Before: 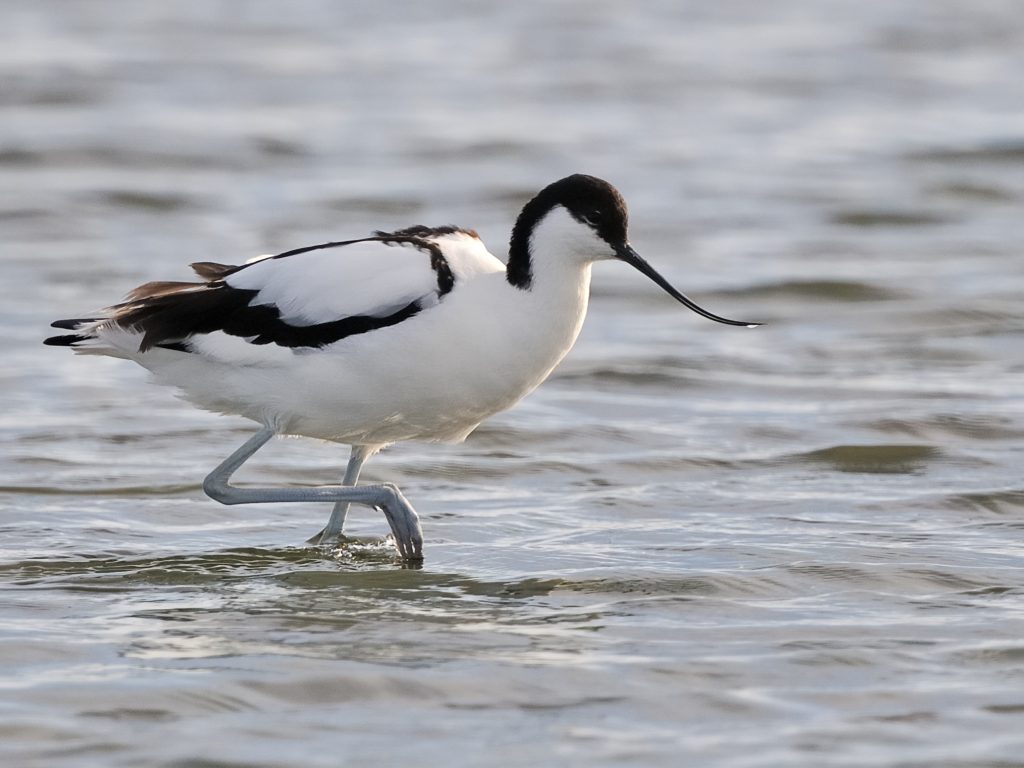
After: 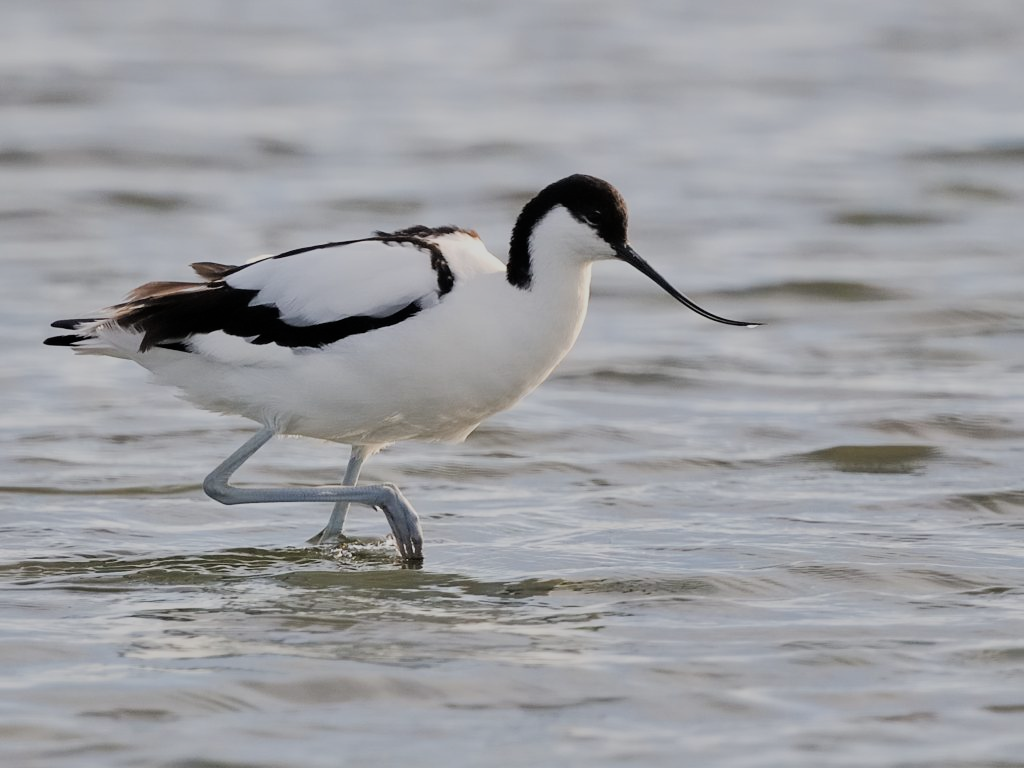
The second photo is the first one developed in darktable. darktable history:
filmic rgb: black relative exposure -16 EV, white relative exposure 6.07 EV, hardness 5.23
